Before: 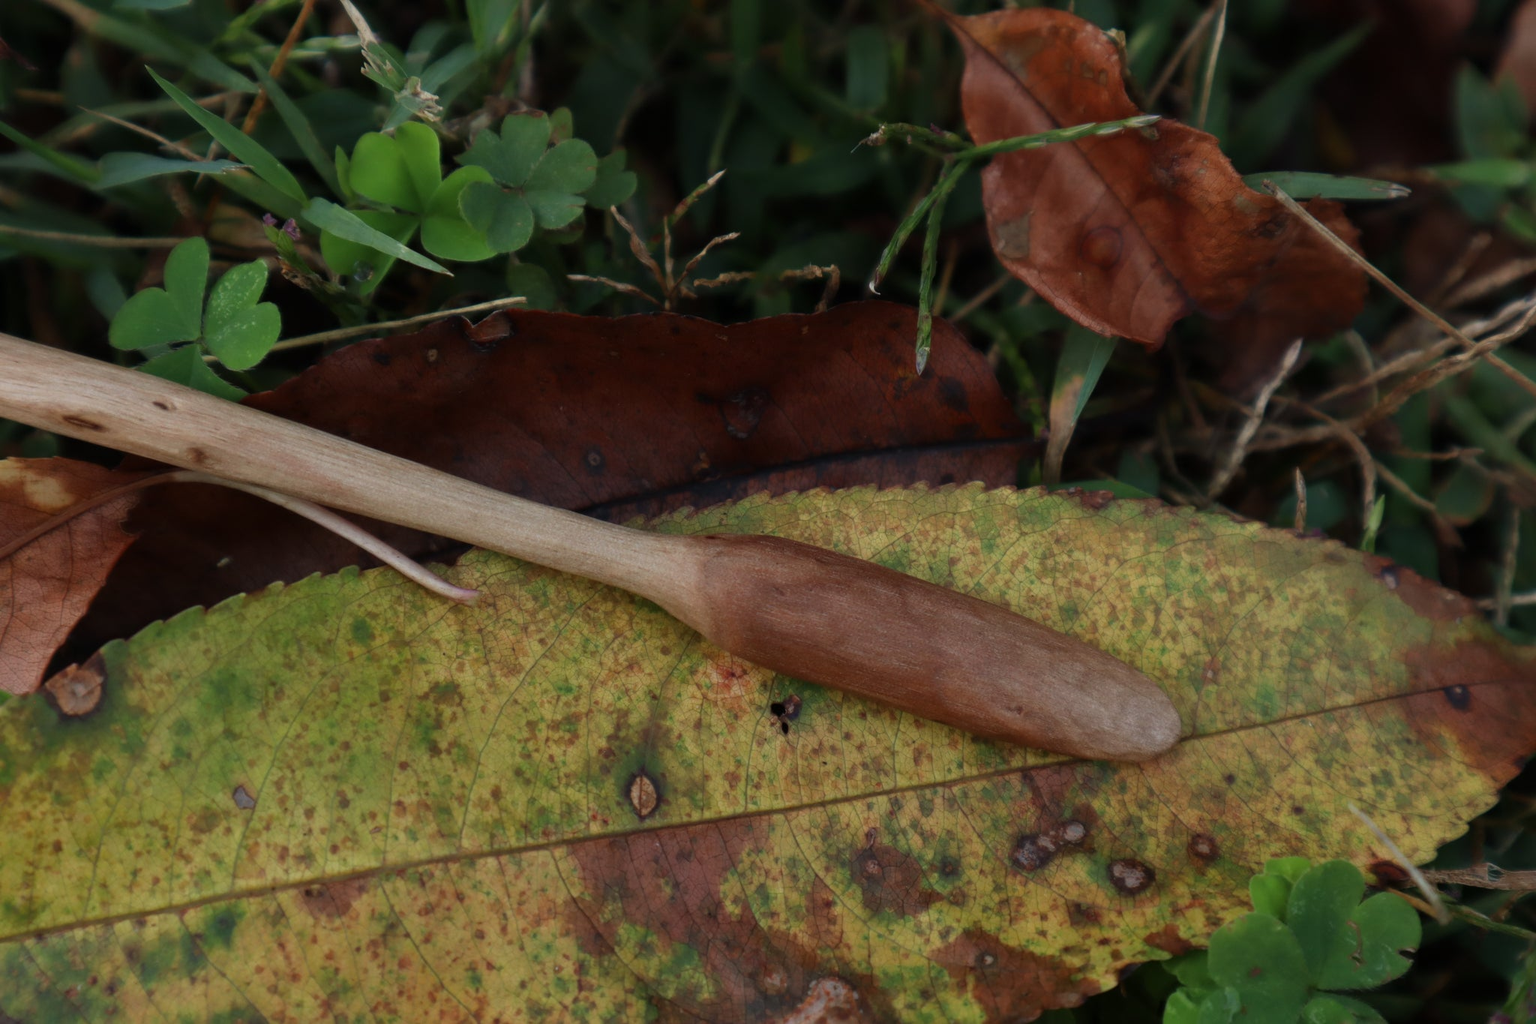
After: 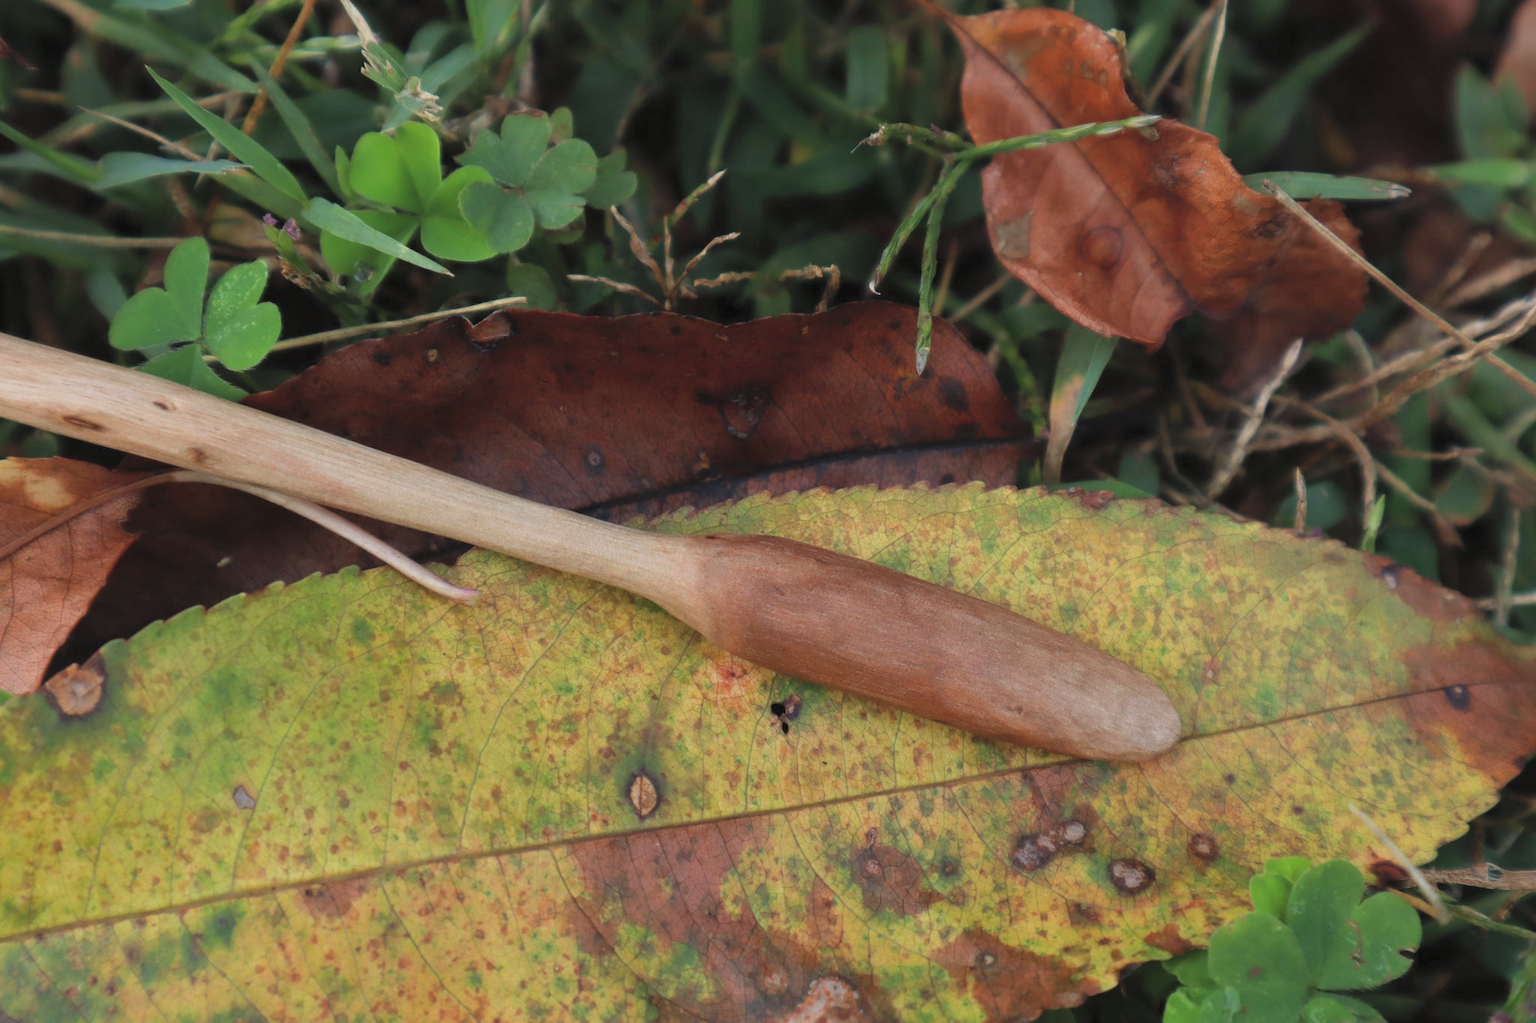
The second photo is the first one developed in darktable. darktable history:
contrast brightness saturation: contrast 0.1, brightness 0.3, saturation 0.14
vibrance: on, module defaults
